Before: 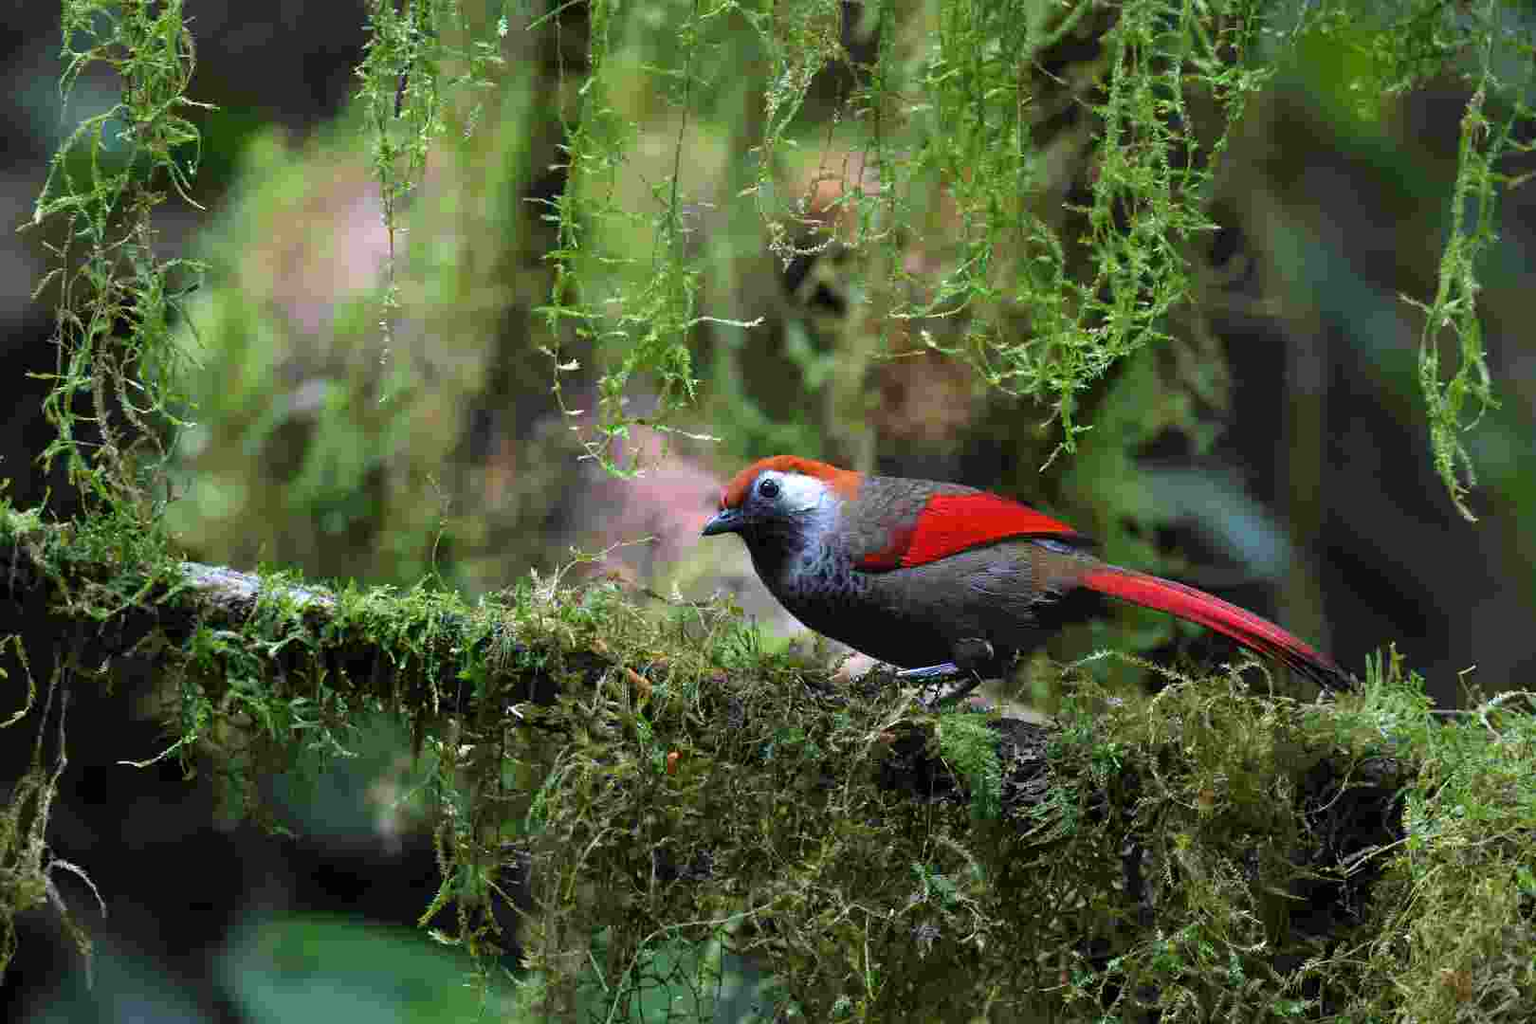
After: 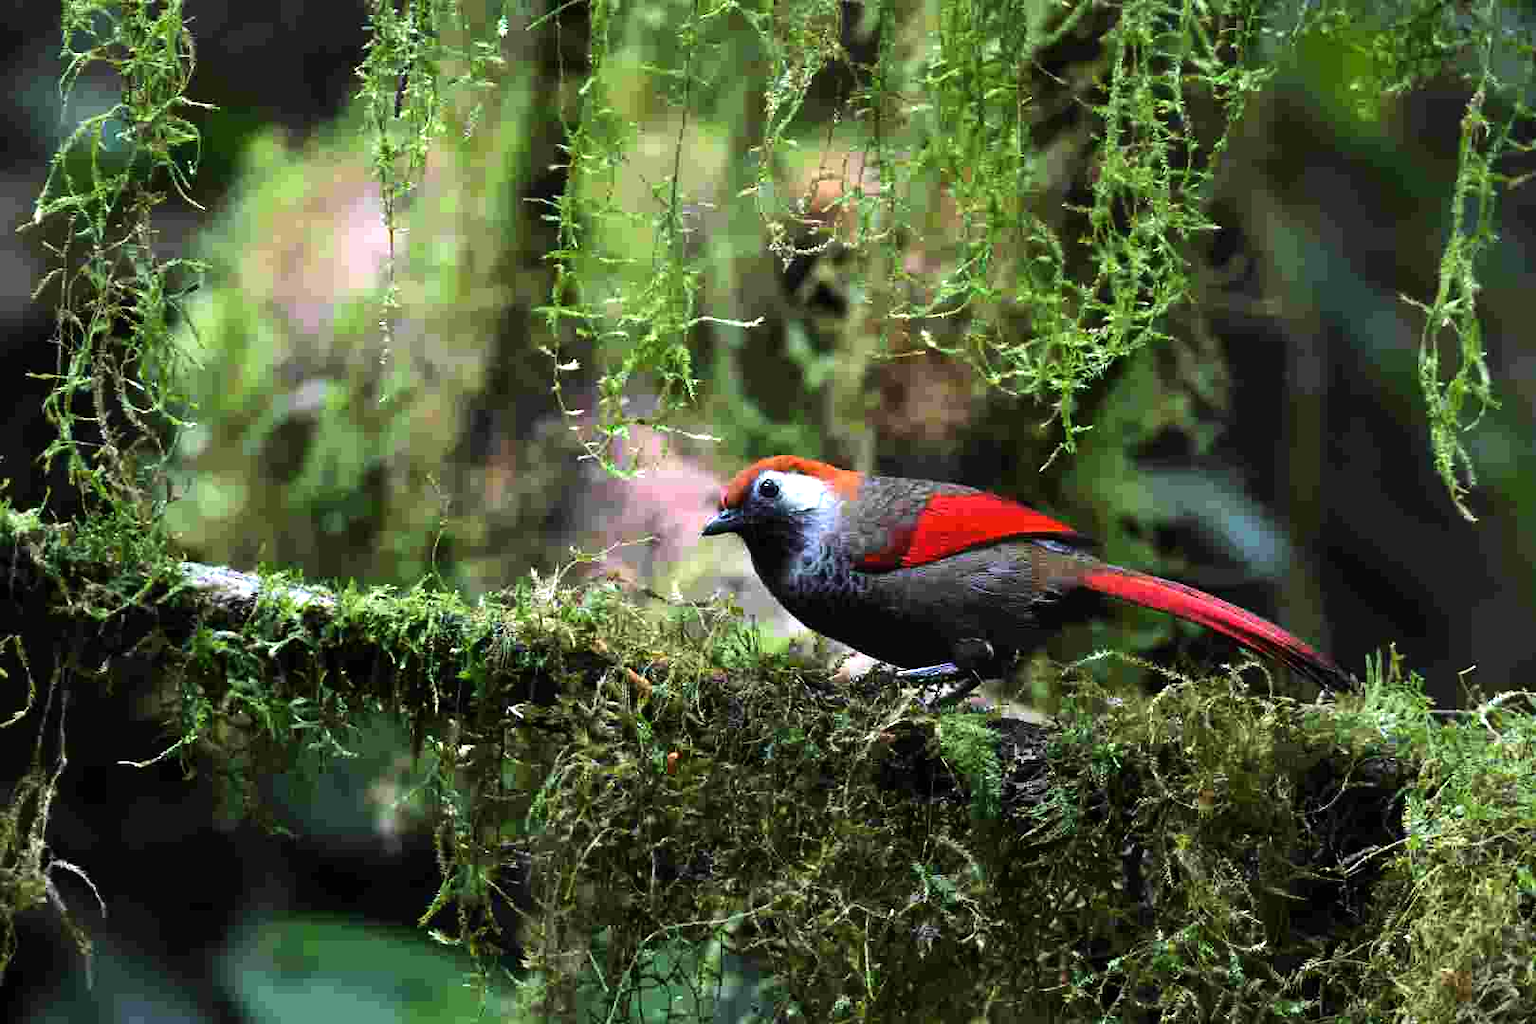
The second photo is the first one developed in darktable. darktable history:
tone equalizer: -8 EV -0.726 EV, -7 EV -0.707 EV, -6 EV -0.606 EV, -5 EV -0.389 EV, -3 EV 0.379 EV, -2 EV 0.6 EV, -1 EV 0.686 EV, +0 EV 0.745 EV, edges refinement/feathering 500, mask exposure compensation -1.57 EV, preserve details no
